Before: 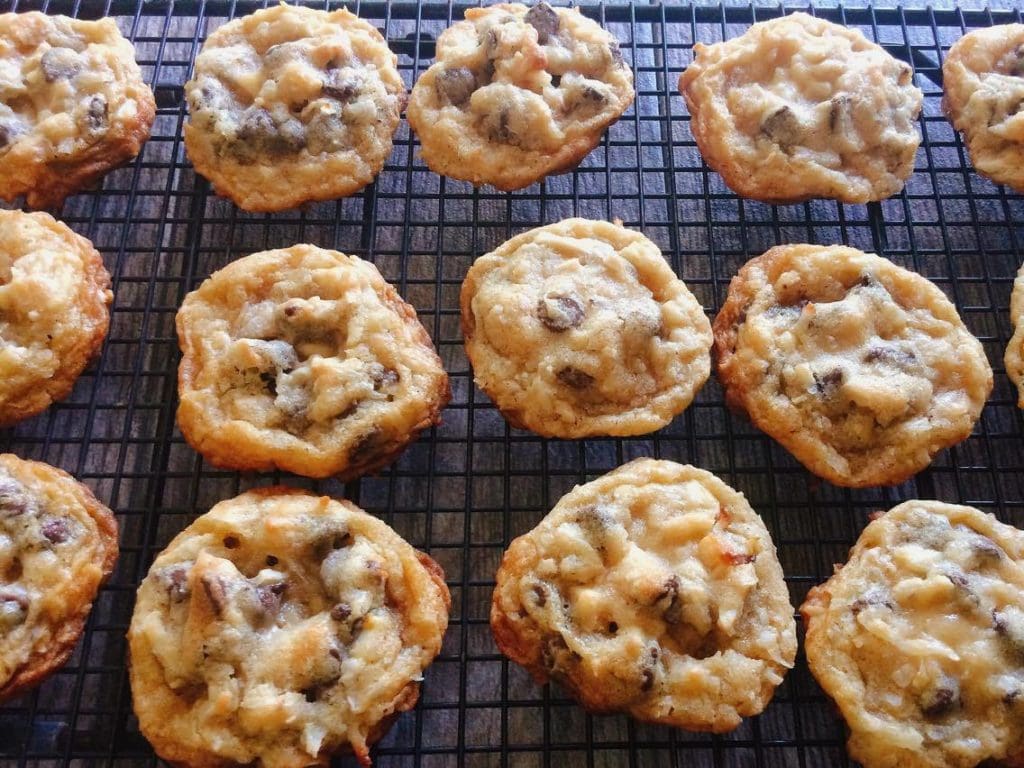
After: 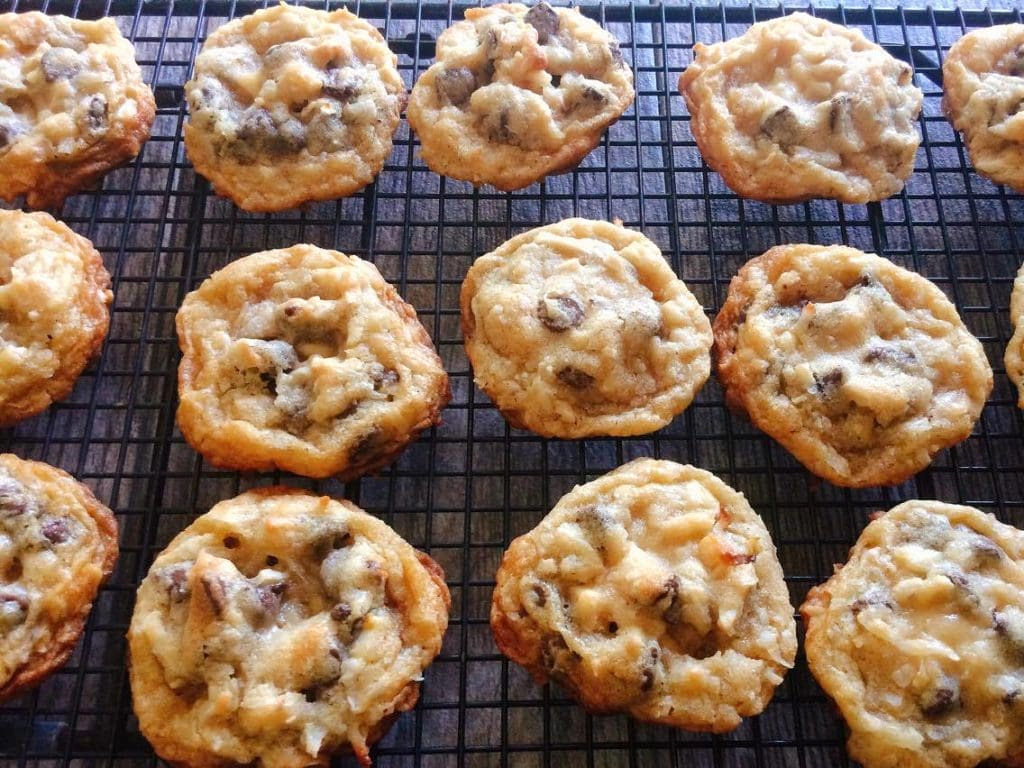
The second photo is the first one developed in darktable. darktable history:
exposure: black level correction 0.001, exposure 0.136 EV, compensate highlight preservation false
